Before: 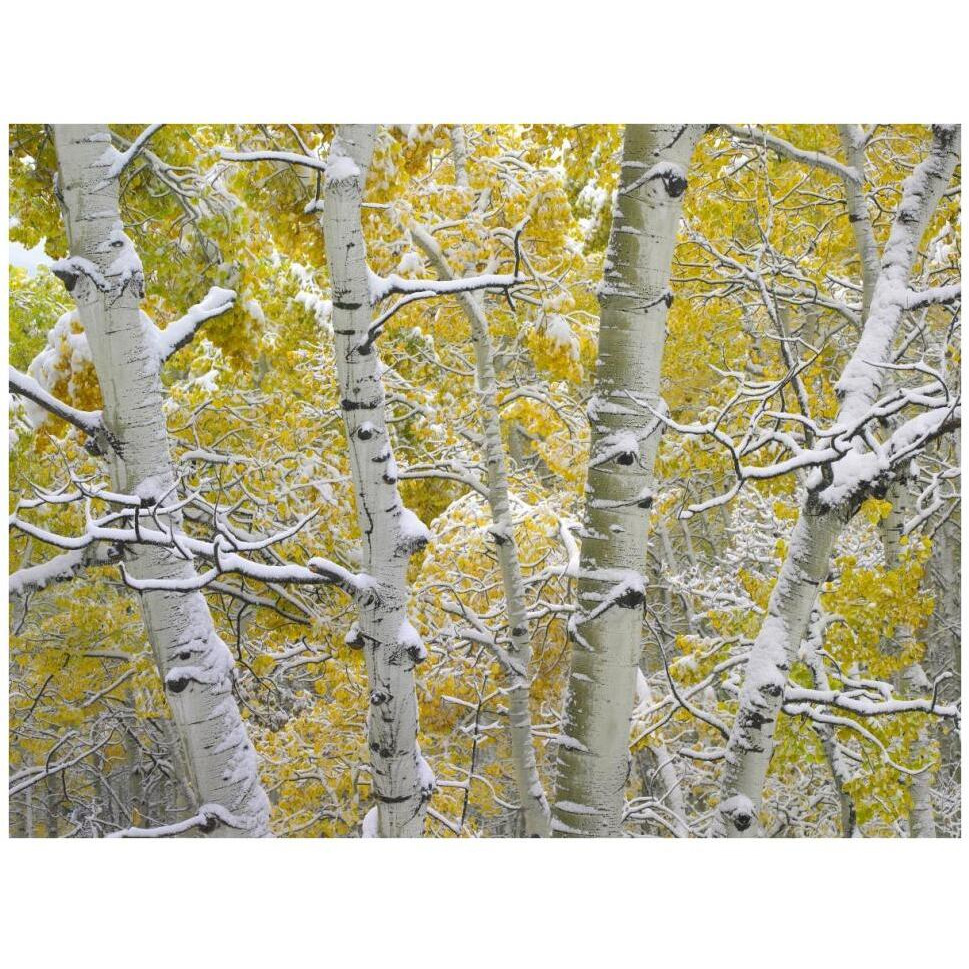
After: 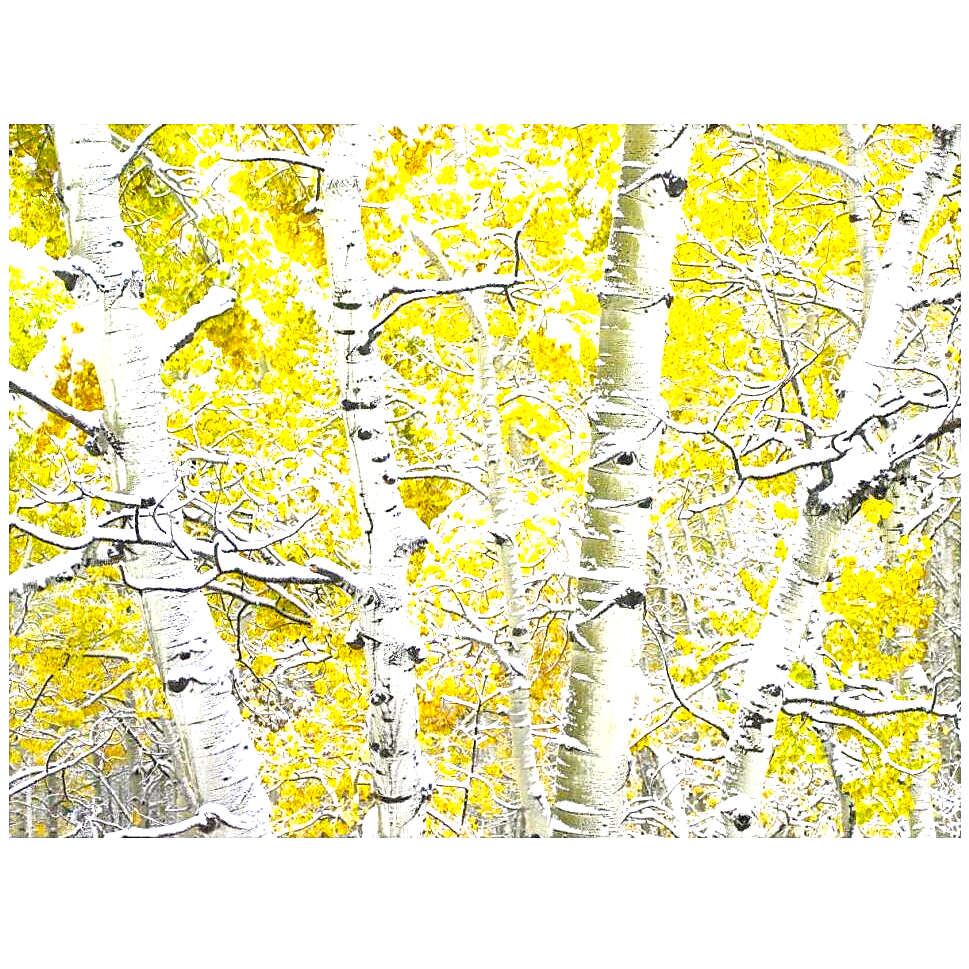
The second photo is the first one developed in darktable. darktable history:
sharpen: on, module defaults
color balance rgb: global offset › luminance -0.849%, perceptual saturation grading › global saturation 24.968%, perceptual brilliance grading › global brilliance 24.604%, global vibrance 3.604%
exposure: exposure 0.737 EV, compensate highlight preservation false
